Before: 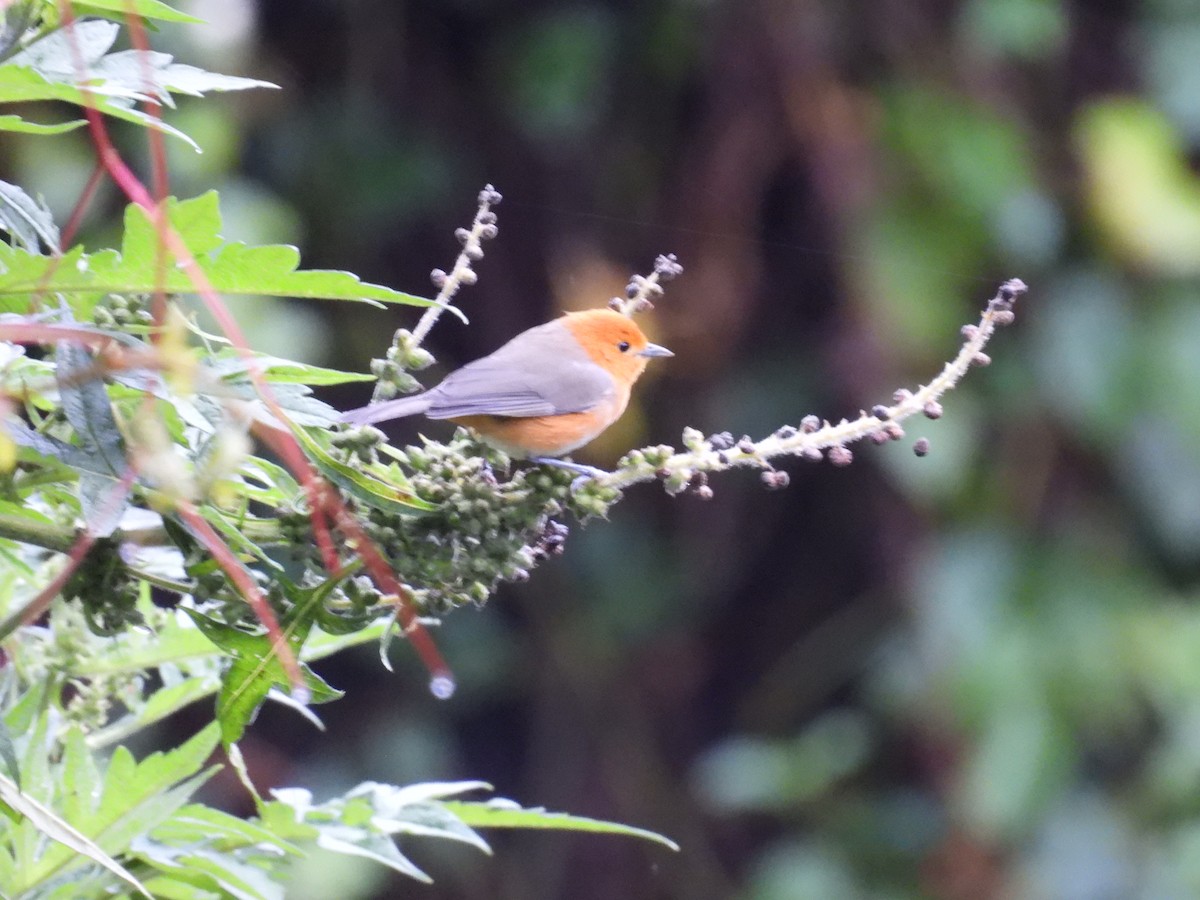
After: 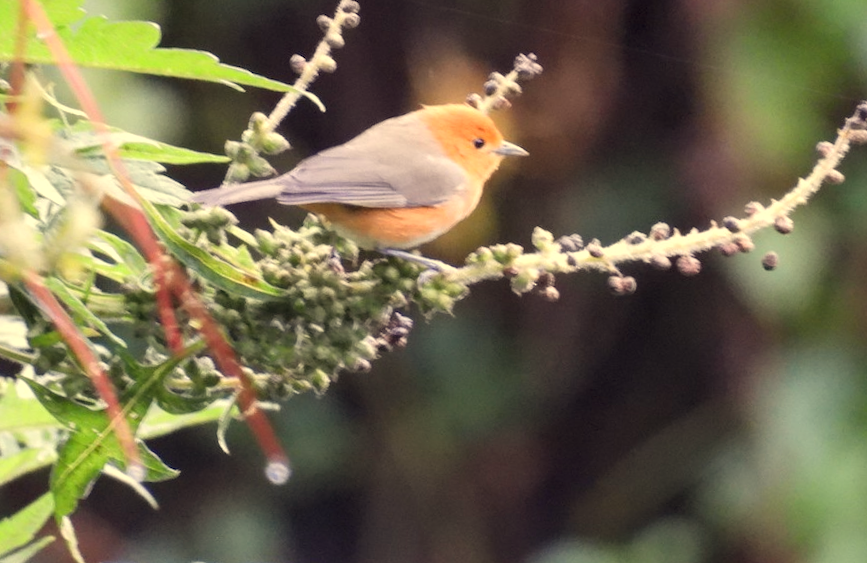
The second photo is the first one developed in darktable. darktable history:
crop and rotate: angle -3.37°, left 9.79%, top 20.73%, right 12.42%, bottom 11.82%
white balance: red 1.08, blue 0.791
local contrast: highlights 100%, shadows 100%, detail 120%, midtone range 0.2
